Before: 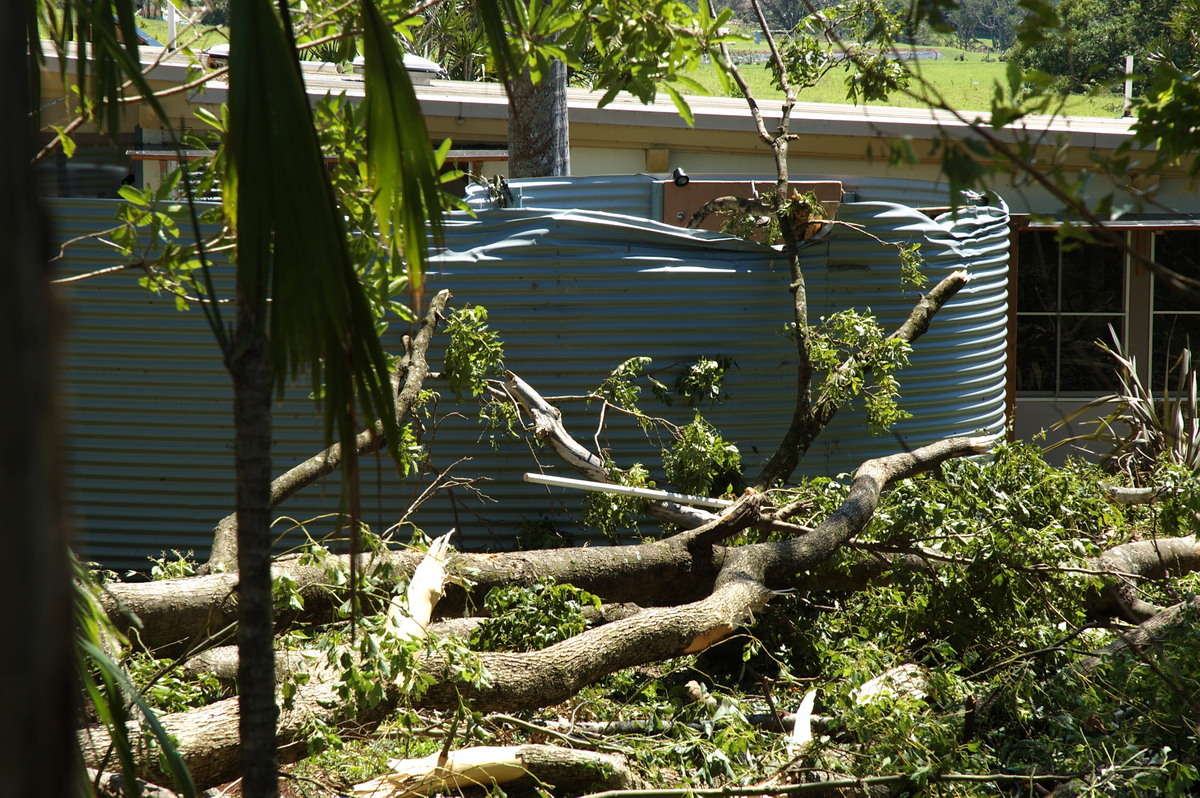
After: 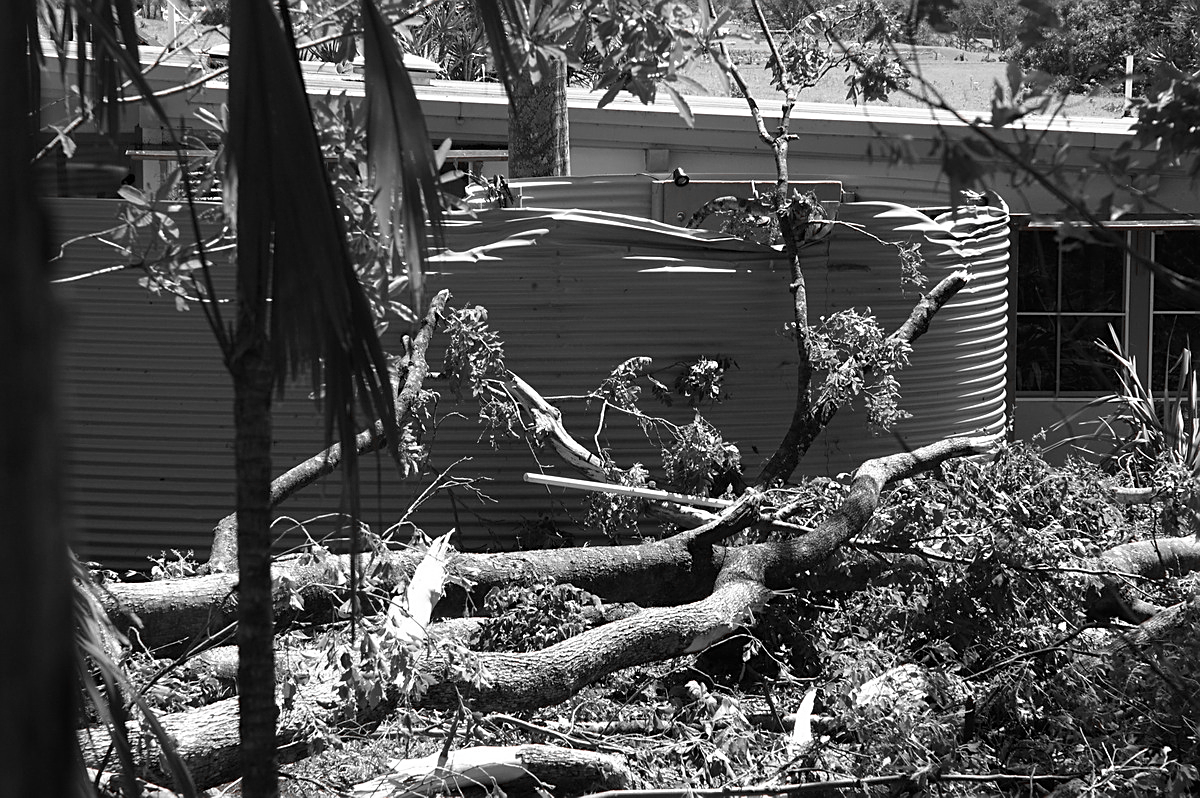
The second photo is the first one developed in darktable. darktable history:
color zones: curves: ch1 [(0, 0.006) (0.094, 0.285) (0.171, 0.001) (0.429, 0.001) (0.571, 0.003) (0.714, 0.004) (0.857, 0.004) (1, 0.006)]
sharpen: on, module defaults
